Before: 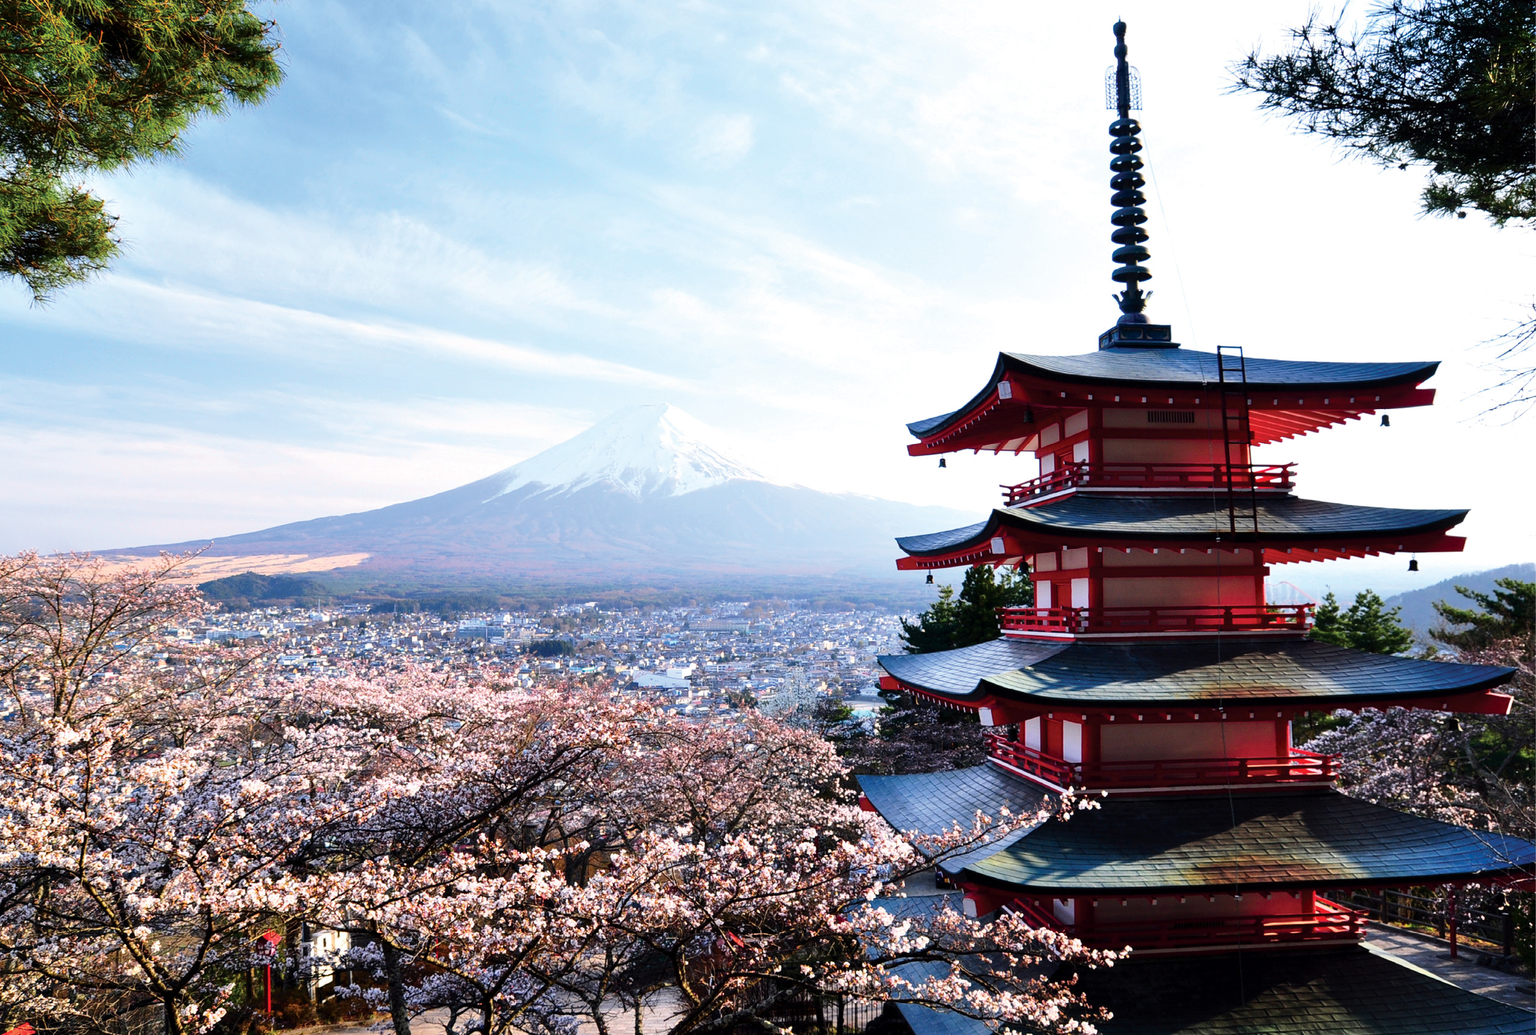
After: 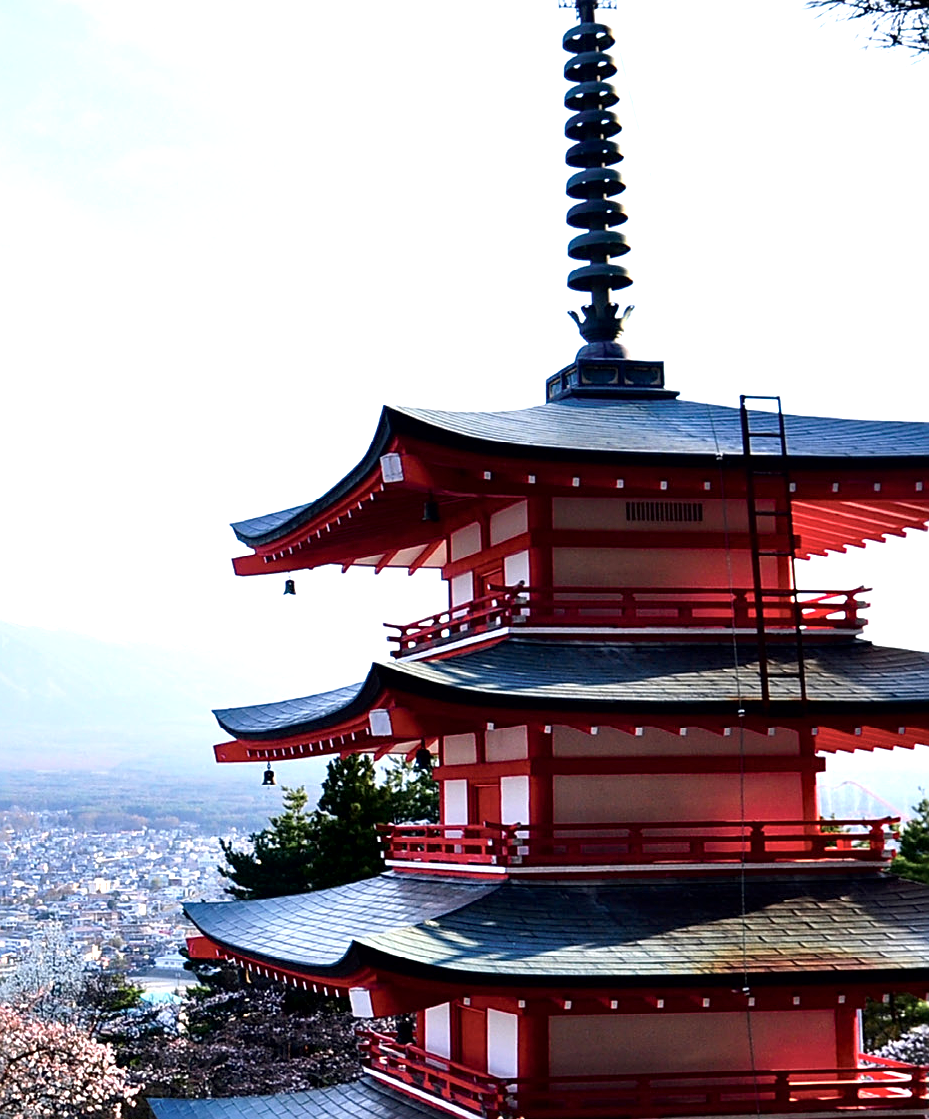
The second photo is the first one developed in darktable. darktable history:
crop and rotate: left 49.86%, top 10.091%, right 13.213%, bottom 23.85%
sharpen: on, module defaults
contrast brightness saturation: saturation -0.069
exposure: black level correction 0.003, exposure 0.38 EV, compensate highlight preservation false
